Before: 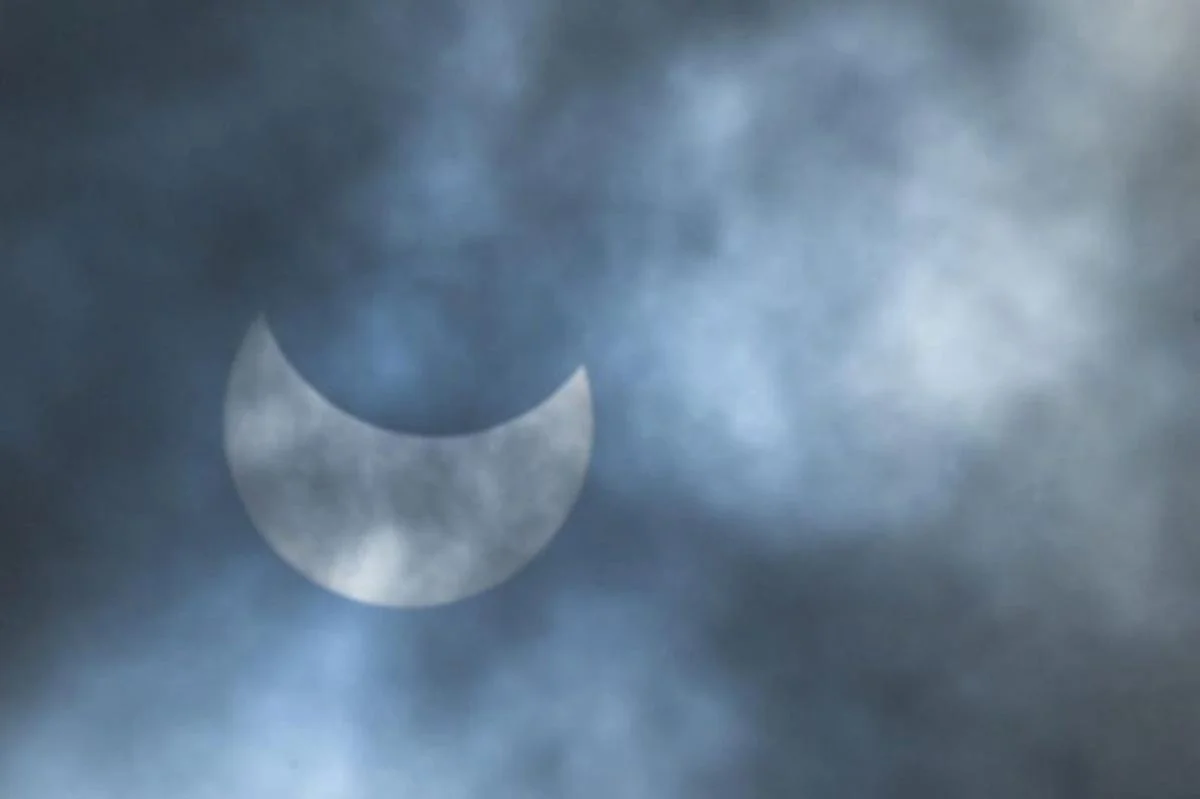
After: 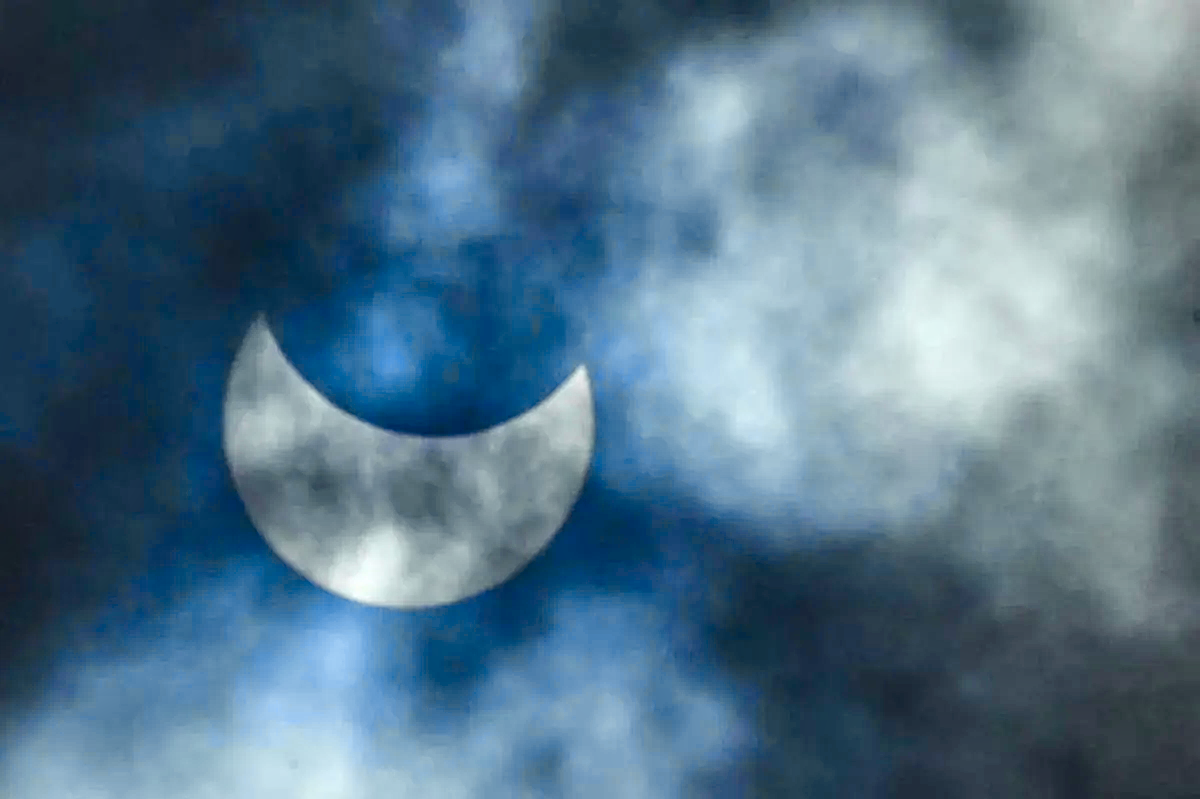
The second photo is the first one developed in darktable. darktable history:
contrast equalizer: octaves 7, y [[0.524 ×6], [0.512 ×6], [0.379 ×6], [0 ×6], [0 ×6]]
contrast brightness saturation: contrast 0.13, brightness -0.24, saturation 0.14
local contrast: highlights 25%, detail 150%
sharpen: on, module defaults
shadows and highlights: shadows 37.27, highlights -28.18, soften with gaussian
exposure: compensate highlight preservation false
tone curve: curves: ch0 [(0, 0.026) (0.104, 0.1) (0.233, 0.262) (0.398, 0.507) (0.498, 0.621) (0.65, 0.757) (0.835, 0.883) (1, 0.961)]; ch1 [(0, 0) (0.346, 0.307) (0.408, 0.369) (0.453, 0.457) (0.482, 0.476) (0.502, 0.498) (0.521, 0.503) (0.553, 0.554) (0.638, 0.646) (0.693, 0.727) (1, 1)]; ch2 [(0, 0) (0.366, 0.337) (0.434, 0.46) (0.485, 0.494) (0.5, 0.494) (0.511, 0.508) (0.537, 0.55) (0.579, 0.599) (0.663, 0.67) (1, 1)], color space Lab, independent channels, preserve colors none
color balance rgb: shadows lift › chroma 3%, shadows lift › hue 280.8°, power › hue 330°, highlights gain › chroma 3%, highlights gain › hue 75.6°, global offset › luminance 1.5%, perceptual saturation grading › global saturation 20%, perceptual saturation grading › highlights -25%, perceptual saturation grading › shadows 50%, global vibrance 30%
